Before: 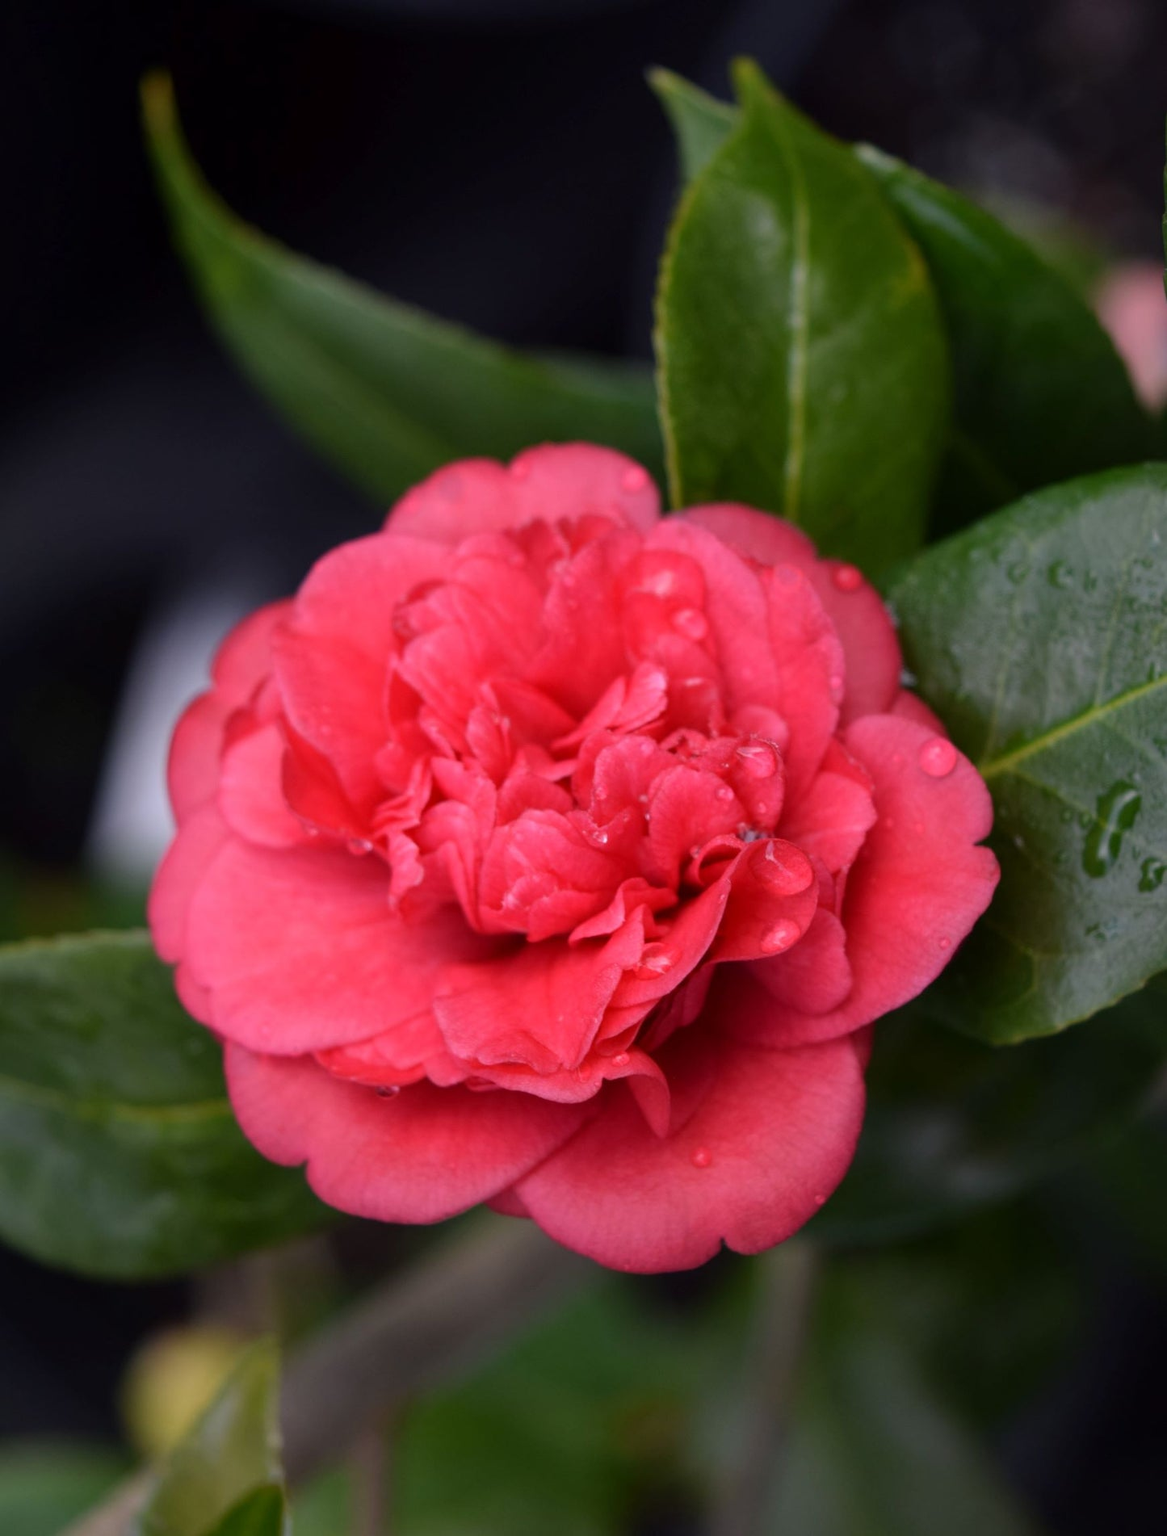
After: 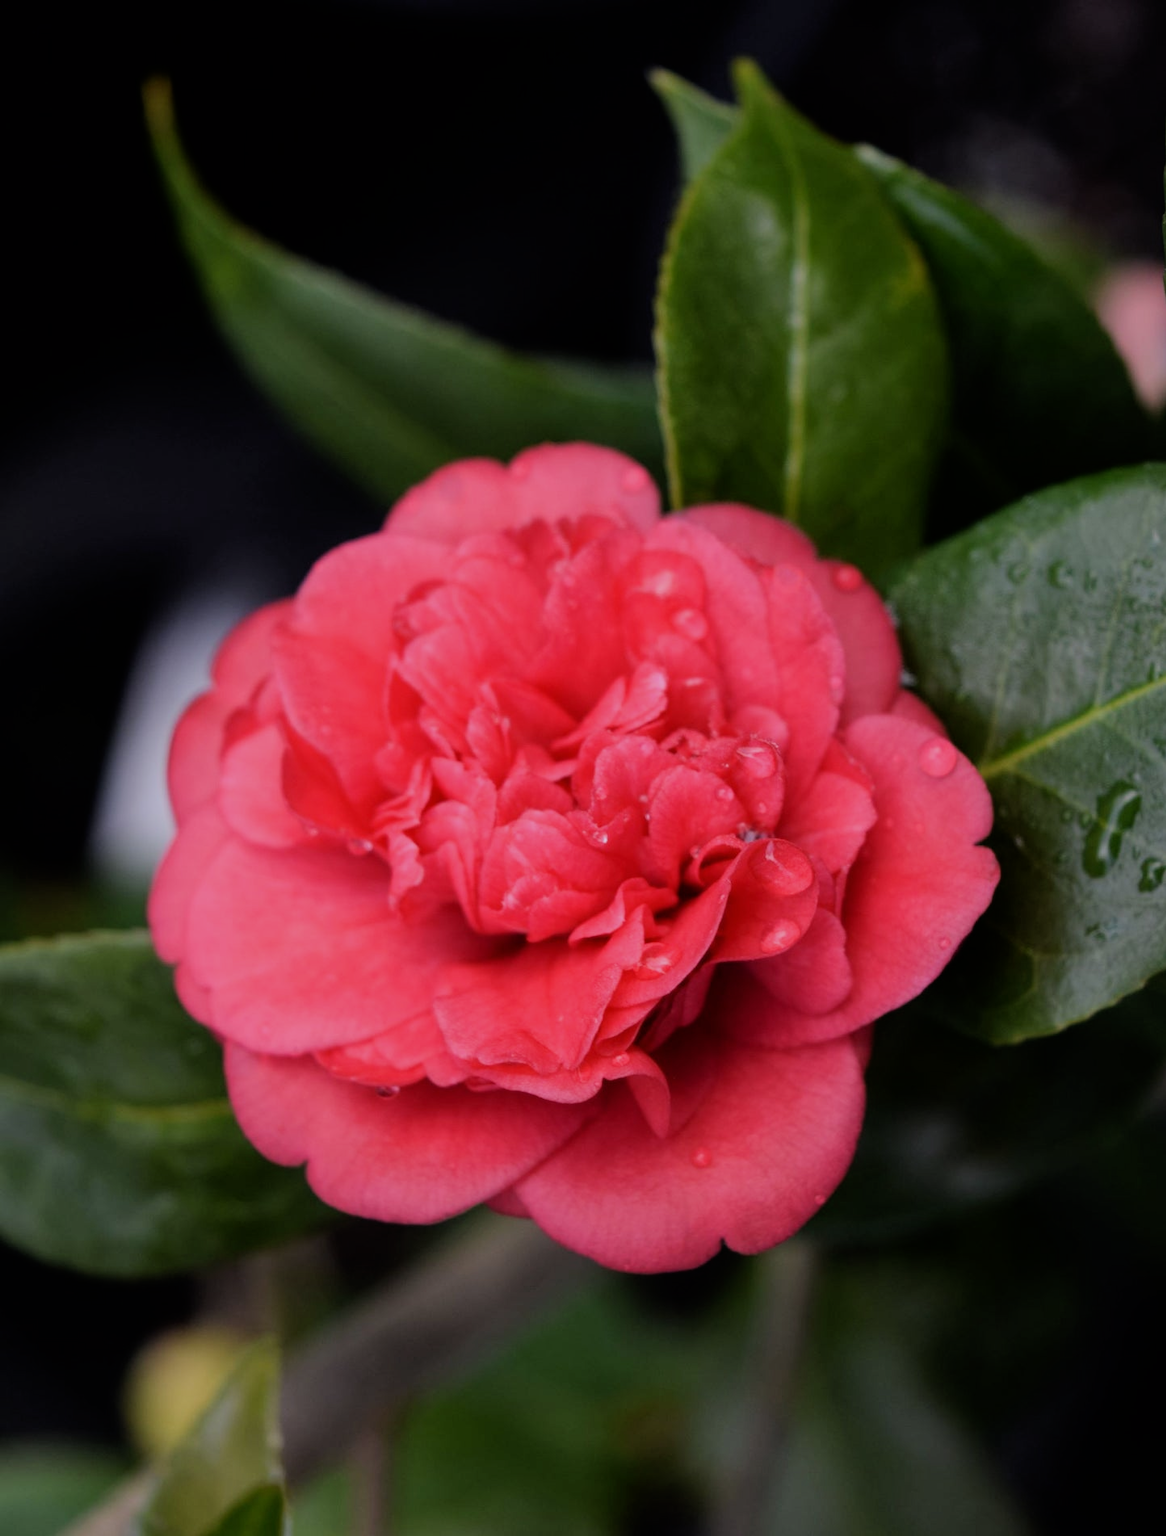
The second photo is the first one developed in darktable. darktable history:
shadows and highlights: shadows -8.18, white point adjustment 1.4, highlights 11.87
filmic rgb: black relative exposure -7.65 EV, white relative exposure 4.56 EV, hardness 3.61, contrast 1.057
